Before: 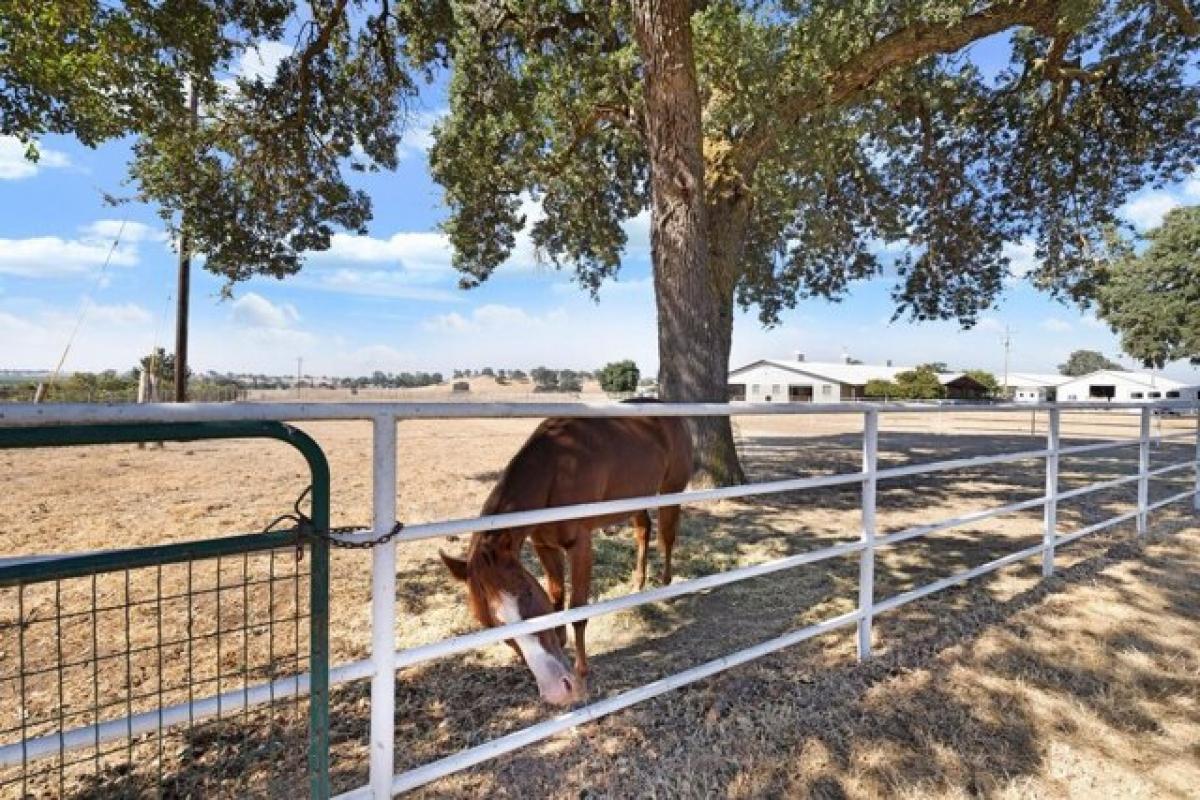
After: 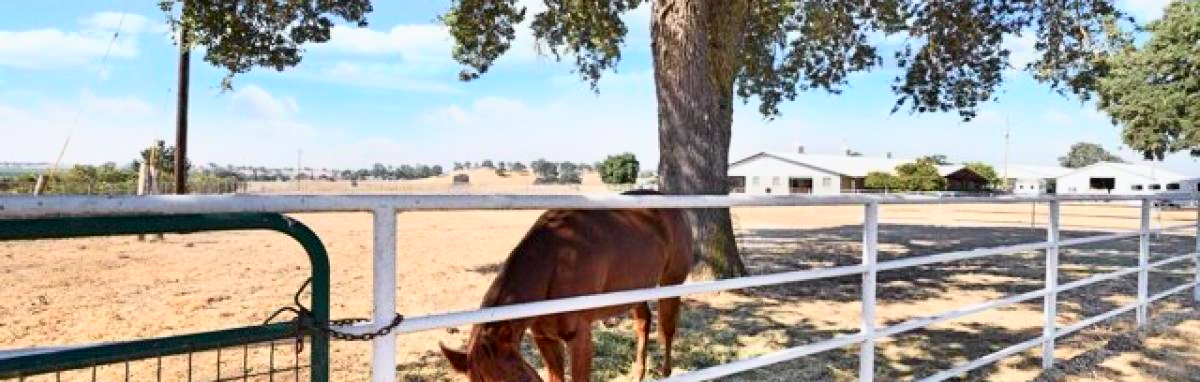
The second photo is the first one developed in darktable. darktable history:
tone curve: curves: ch0 [(0, 0) (0.051, 0.03) (0.096, 0.071) (0.241, 0.247) (0.455, 0.525) (0.594, 0.697) (0.741, 0.845) (0.871, 0.933) (1, 0.984)]; ch1 [(0, 0) (0.1, 0.038) (0.318, 0.243) (0.399, 0.351) (0.478, 0.469) (0.499, 0.499) (0.534, 0.549) (0.565, 0.594) (0.601, 0.634) (0.666, 0.7) (1, 1)]; ch2 [(0, 0) (0.453, 0.45) (0.479, 0.483) (0.504, 0.499) (0.52, 0.519) (0.541, 0.559) (0.592, 0.612) (0.824, 0.815) (1, 1)], color space Lab, independent channels, preserve colors none
crop and rotate: top 26.035%, bottom 26.207%
